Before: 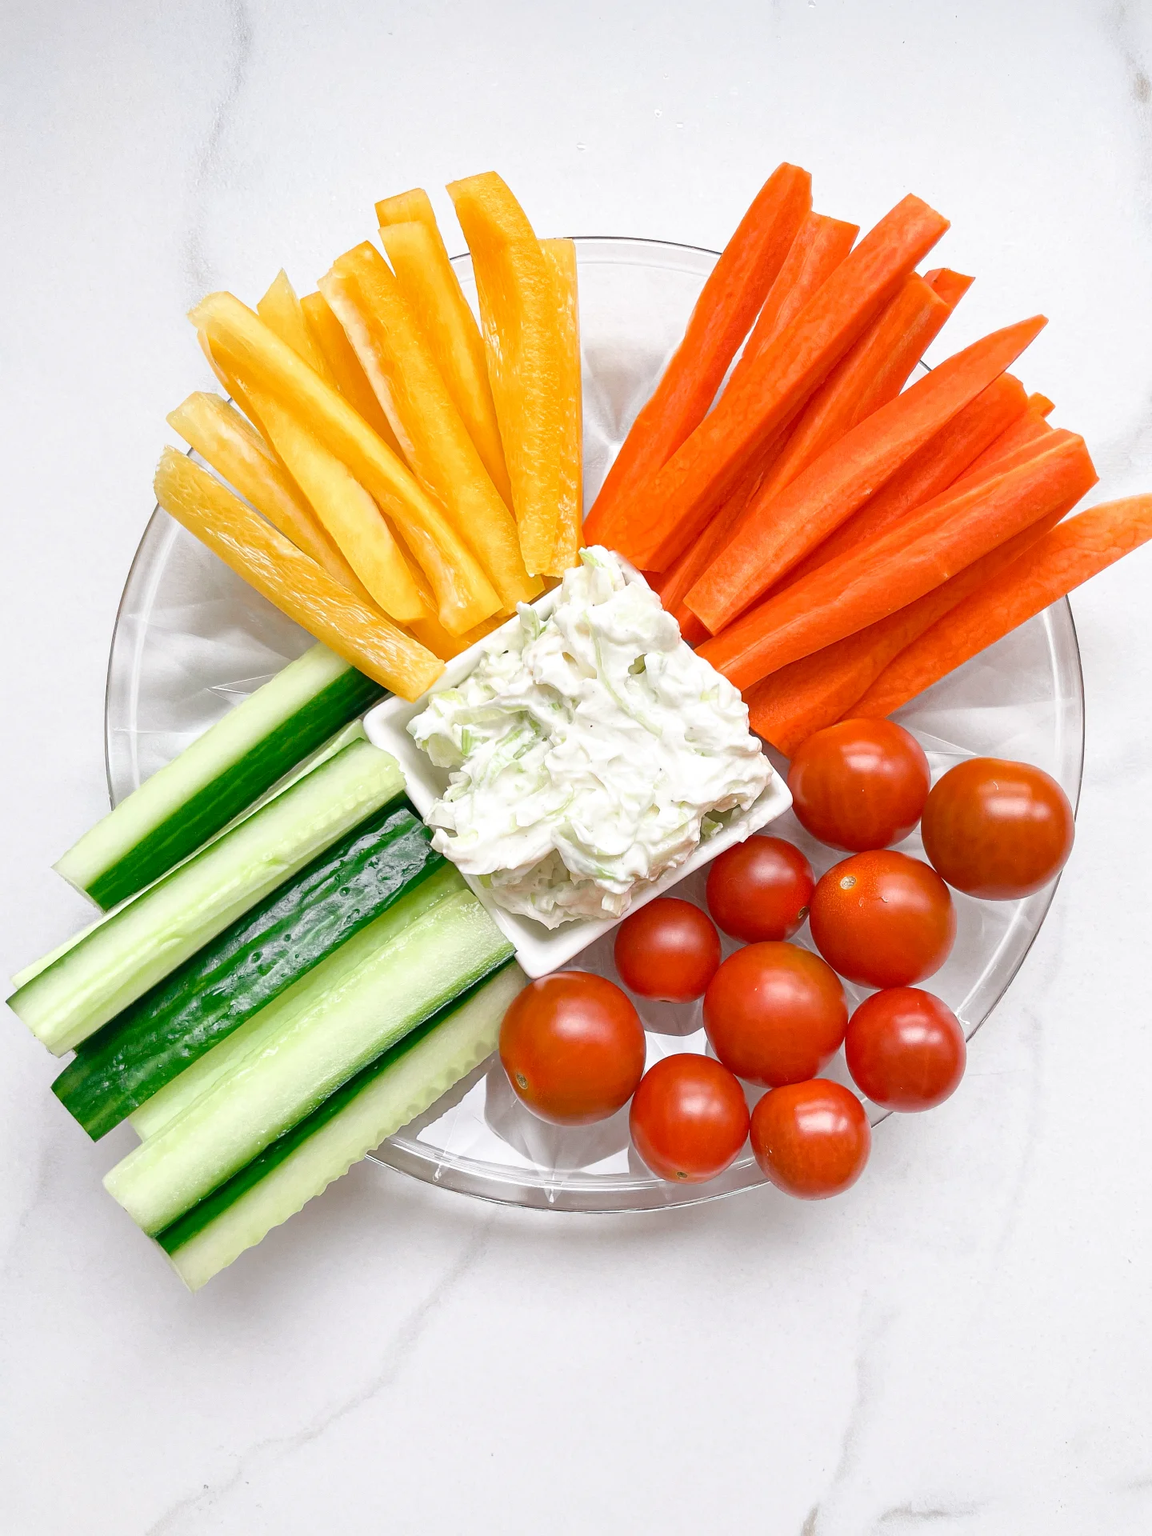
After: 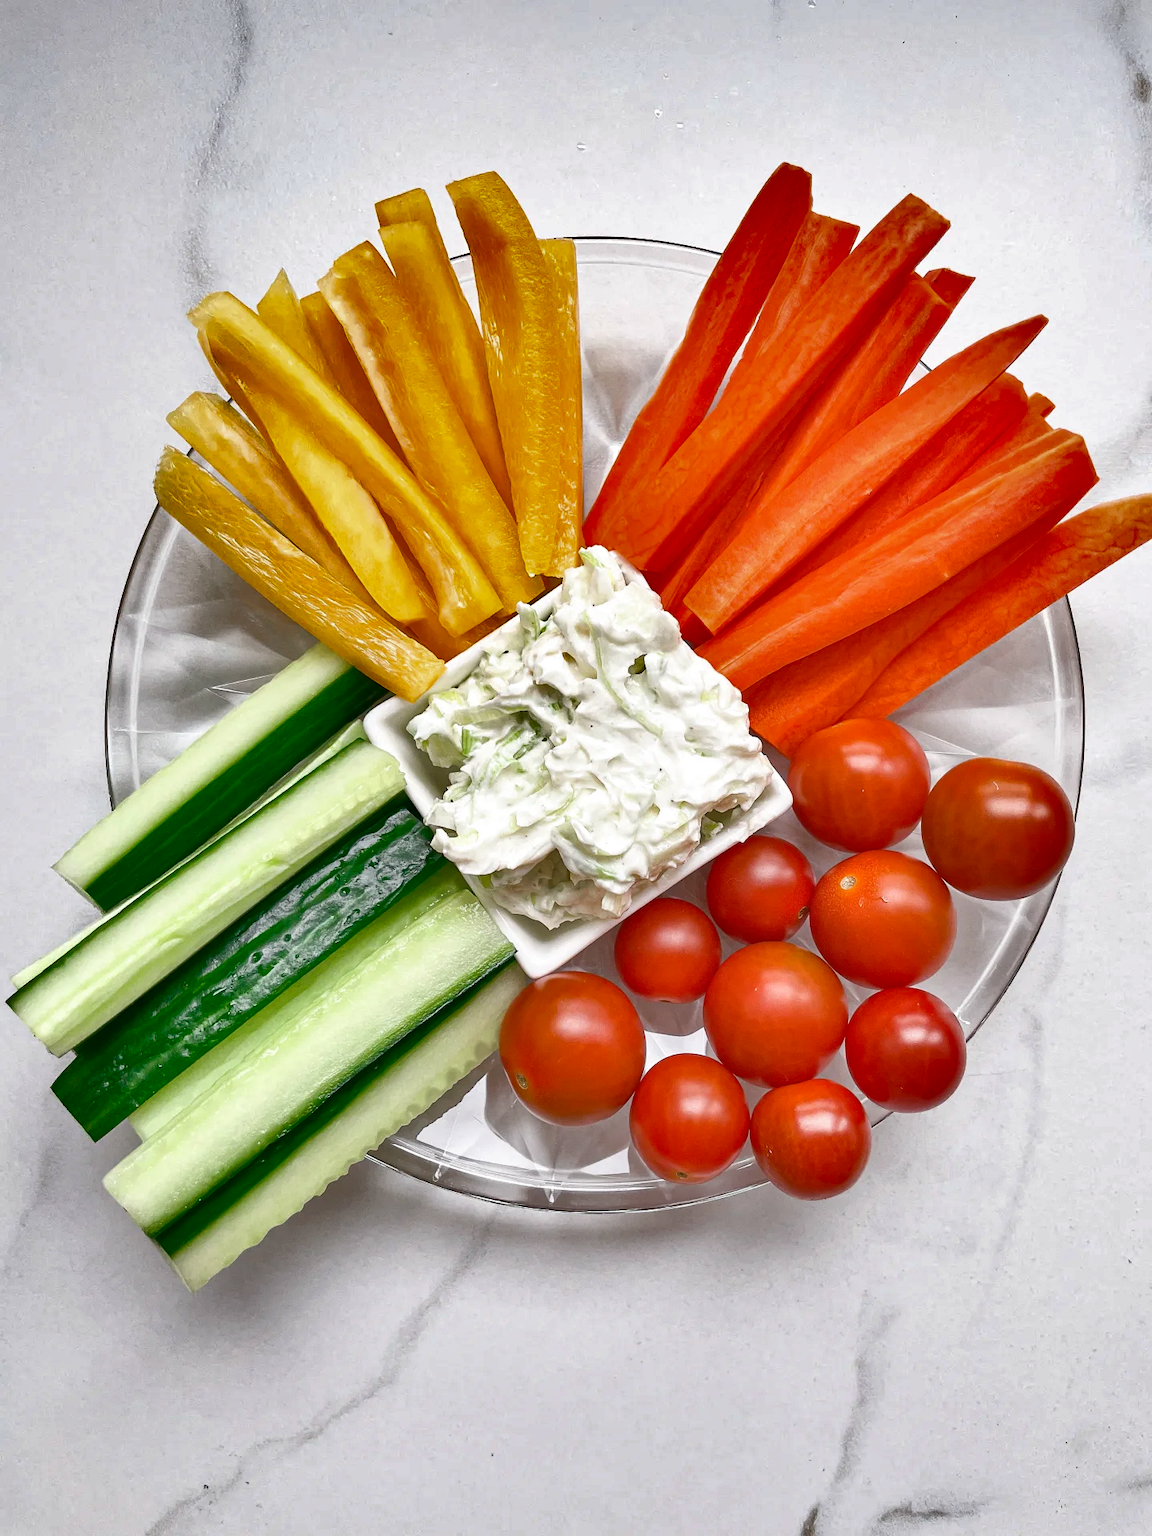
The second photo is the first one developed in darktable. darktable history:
shadows and highlights: radius 108.52, shadows 44.07, highlights -67.8, low approximation 0.01, soften with gaussian
white balance: red 1, blue 1
